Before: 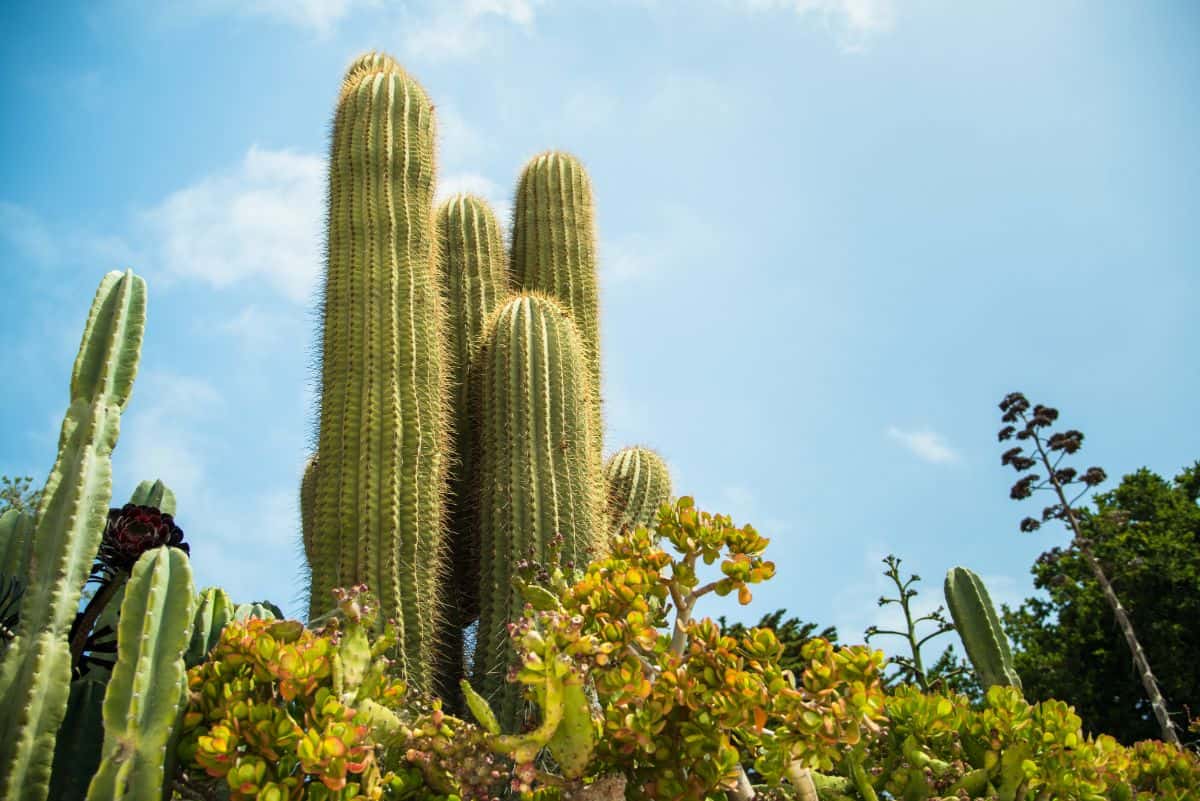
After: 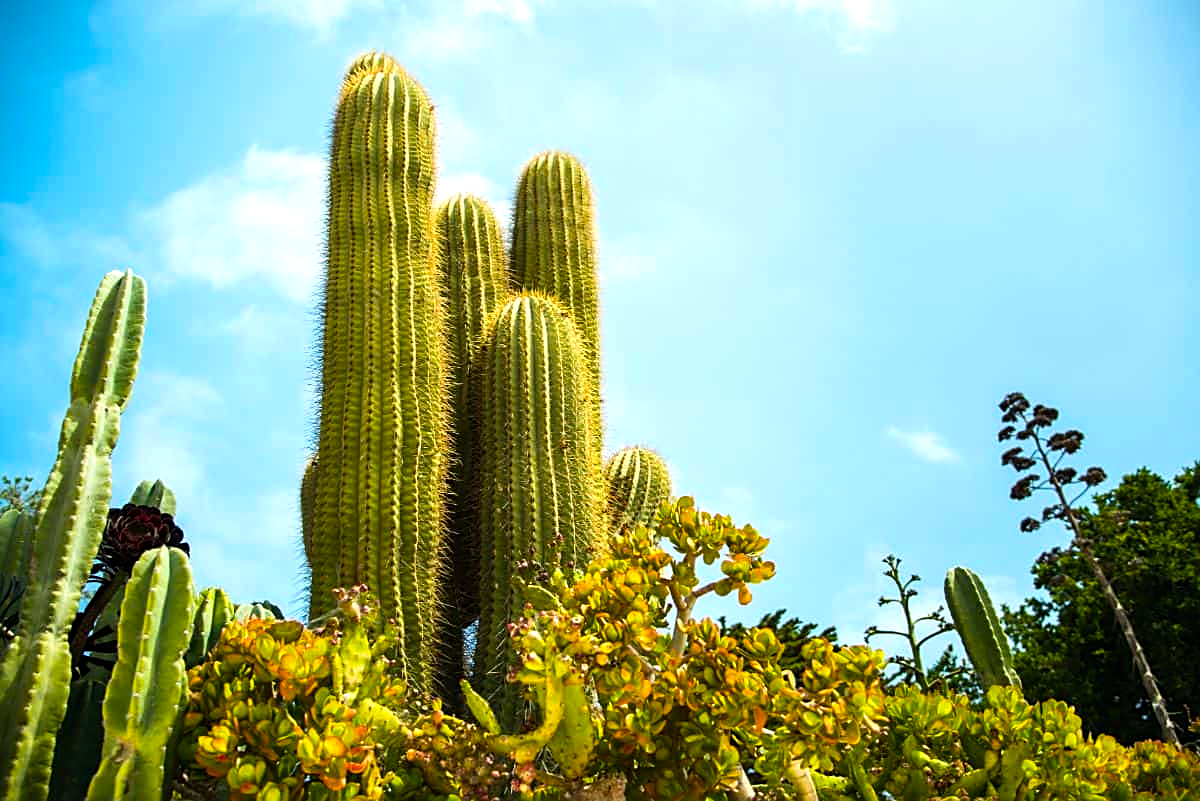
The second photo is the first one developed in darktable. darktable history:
sharpen: on, module defaults
tone equalizer: -8 EV -0.417 EV, -7 EV -0.389 EV, -6 EV -0.333 EV, -5 EV -0.222 EV, -3 EV 0.222 EV, -2 EV 0.333 EV, -1 EV 0.389 EV, +0 EV 0.417 EV, edges refinement/feathering 500, mask exposure compensation -1.57 EV, preserve details no
color balance rgb: perceptual saturation grading › global saturation 30%, global vibrance 20%
